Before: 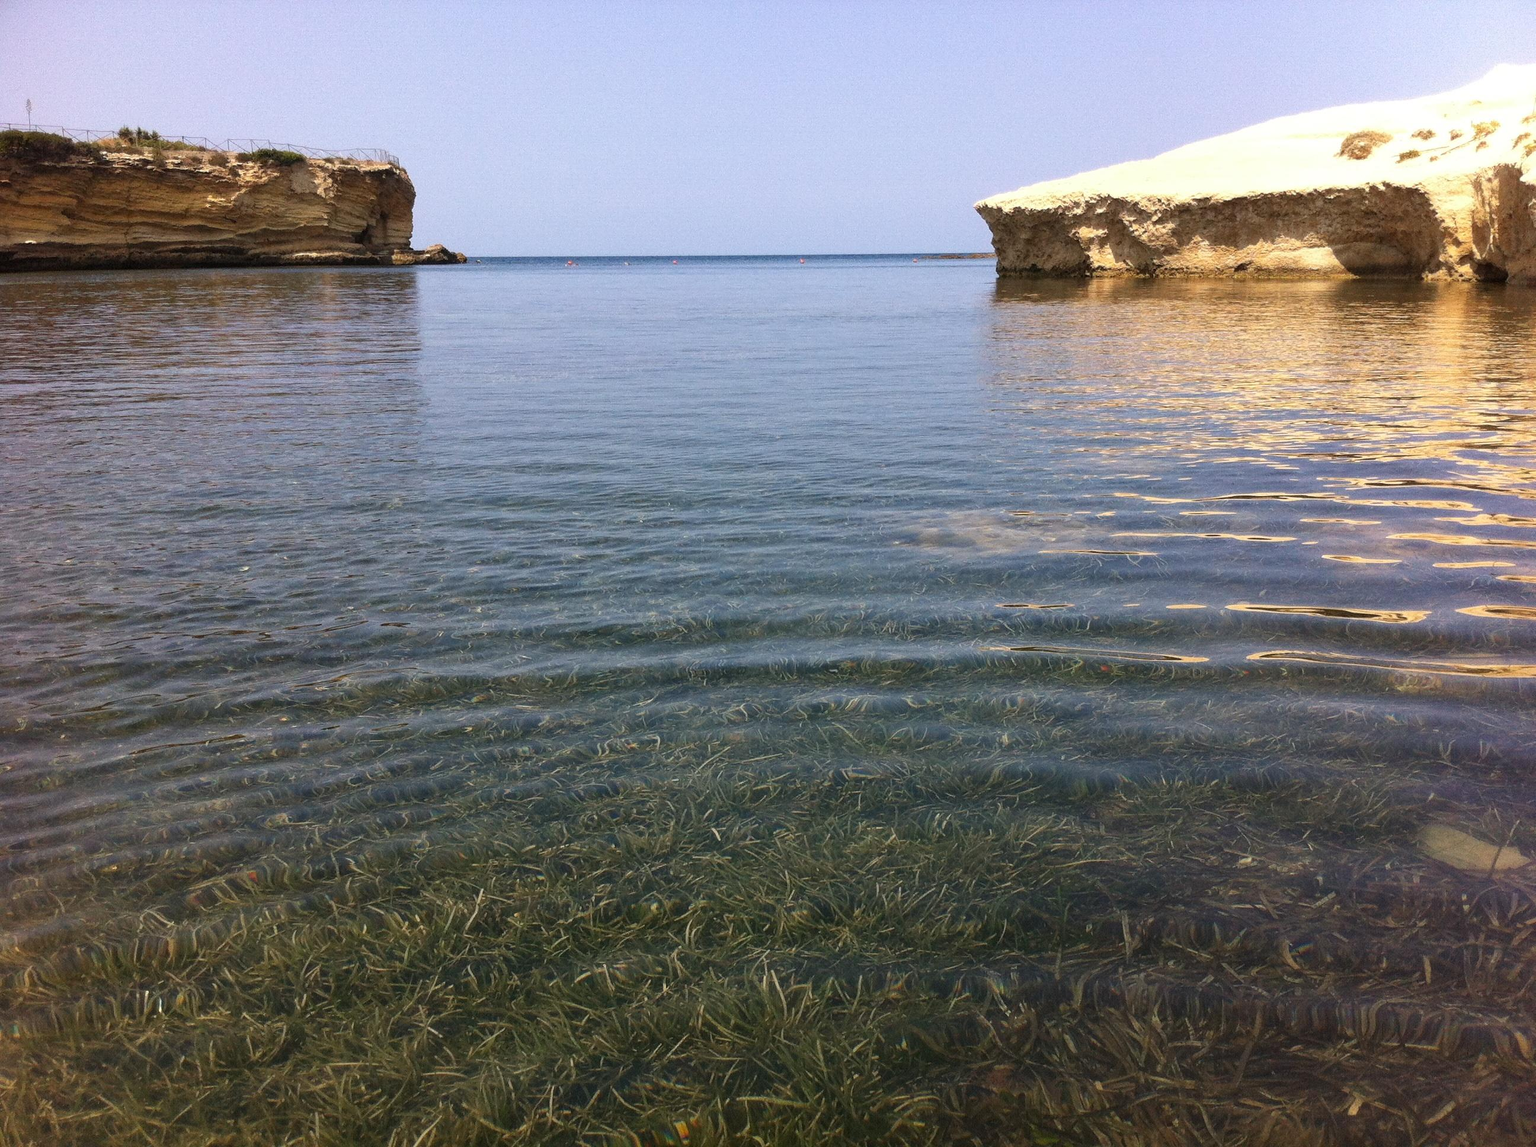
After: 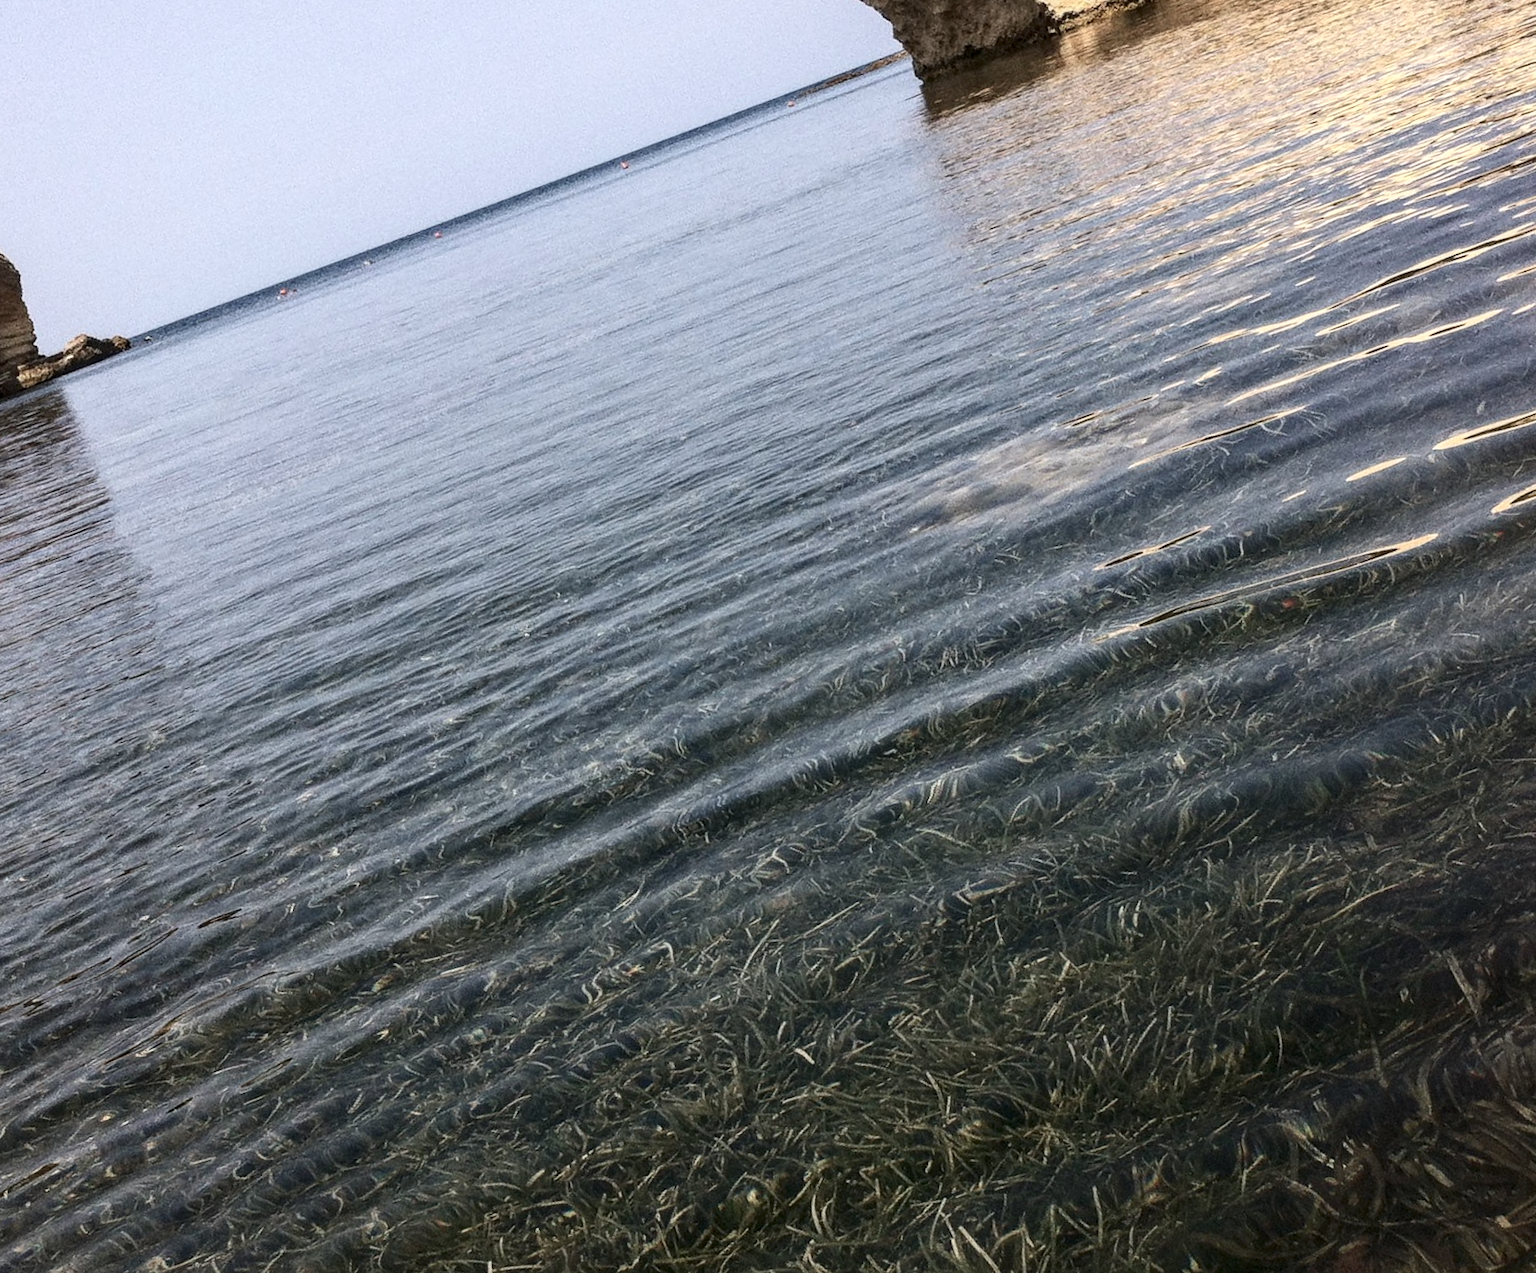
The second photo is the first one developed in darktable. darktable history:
crop and rotate: angle 19.96°, left 6.992%, right 3.899%, bottom 1.095%
local contrast: on, module defaults
contrast brightness saturation: contrast 0.247, saturation -0.324
